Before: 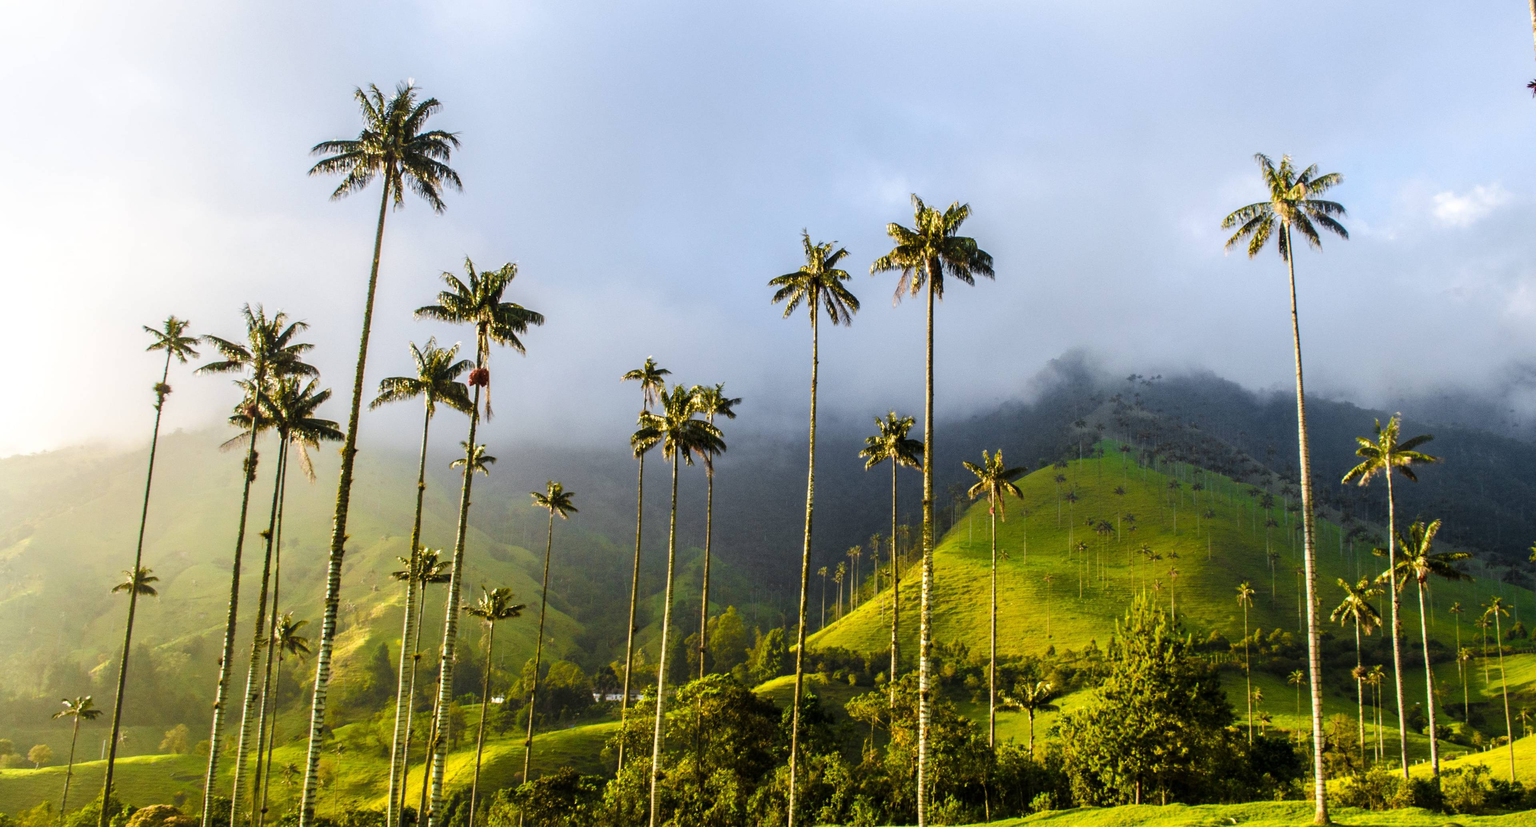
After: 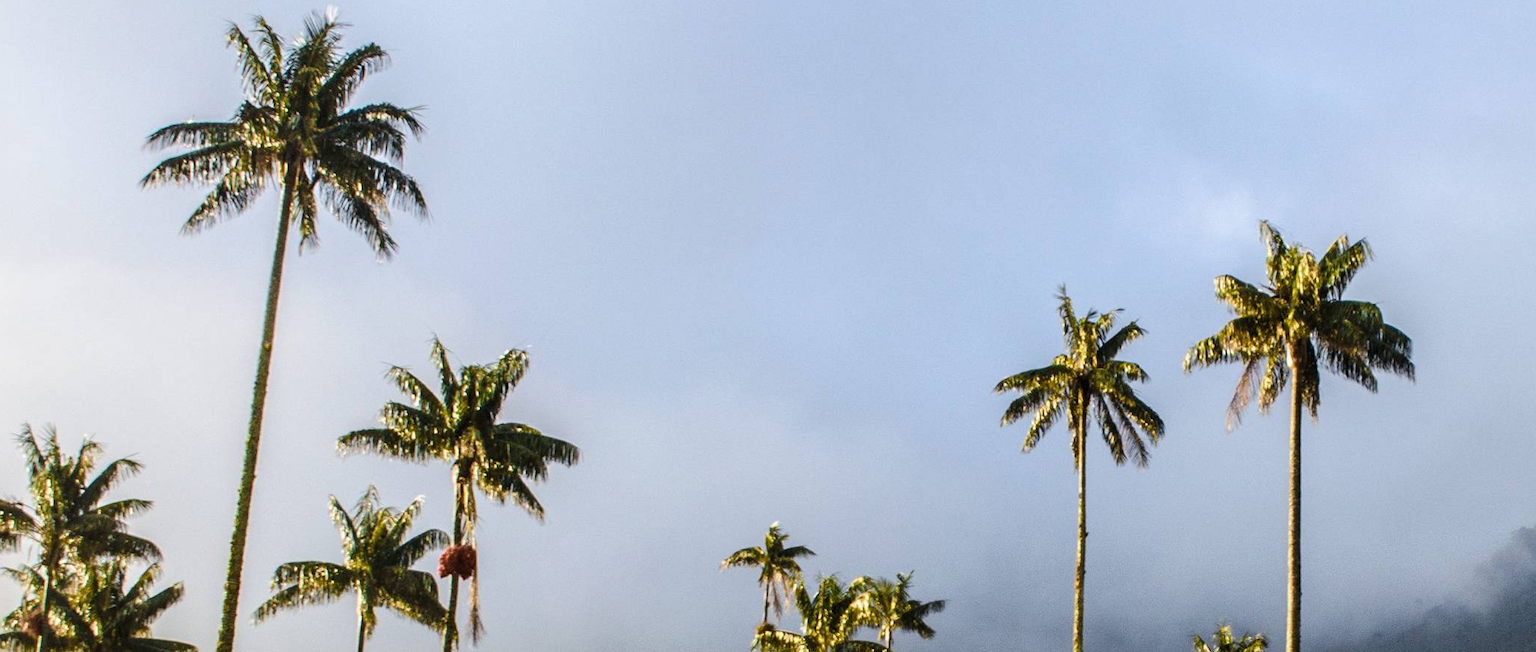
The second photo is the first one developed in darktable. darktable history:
crop: left 15.135%, top 9.084%, right 30.969%, bottom 48.362%
exposure: exposure -0.04 EV, compensate highlight preservation false
